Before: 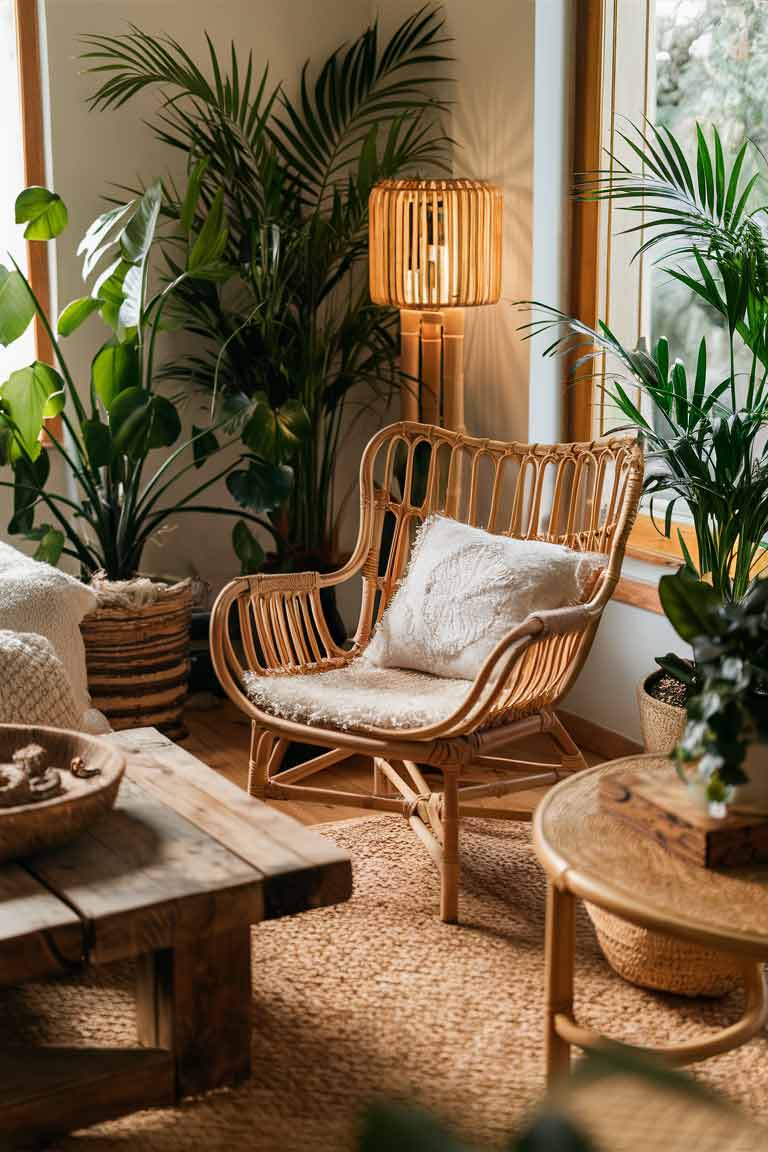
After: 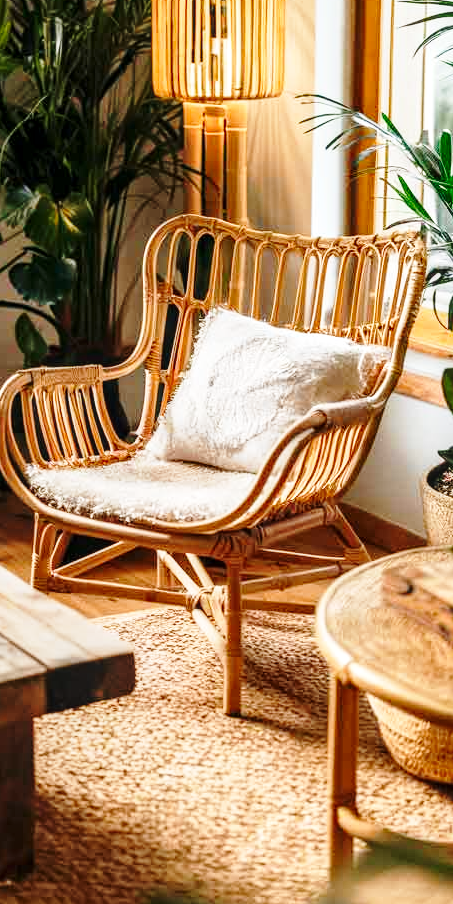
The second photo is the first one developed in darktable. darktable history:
exposure: exposure 0.201 EV, compensate highlight preservation false
local contrast: on, module defaults
crop and rotate: left 28.257%, top 18.047%, right 12.736%, bottom 3.435%
base curve: curves: ch0 [(0, 0) (0.028, 0.03) (0.121, 0.232) (0.46, 0.748) (0.859, 0.968) (1, 1)], preserve colors none
